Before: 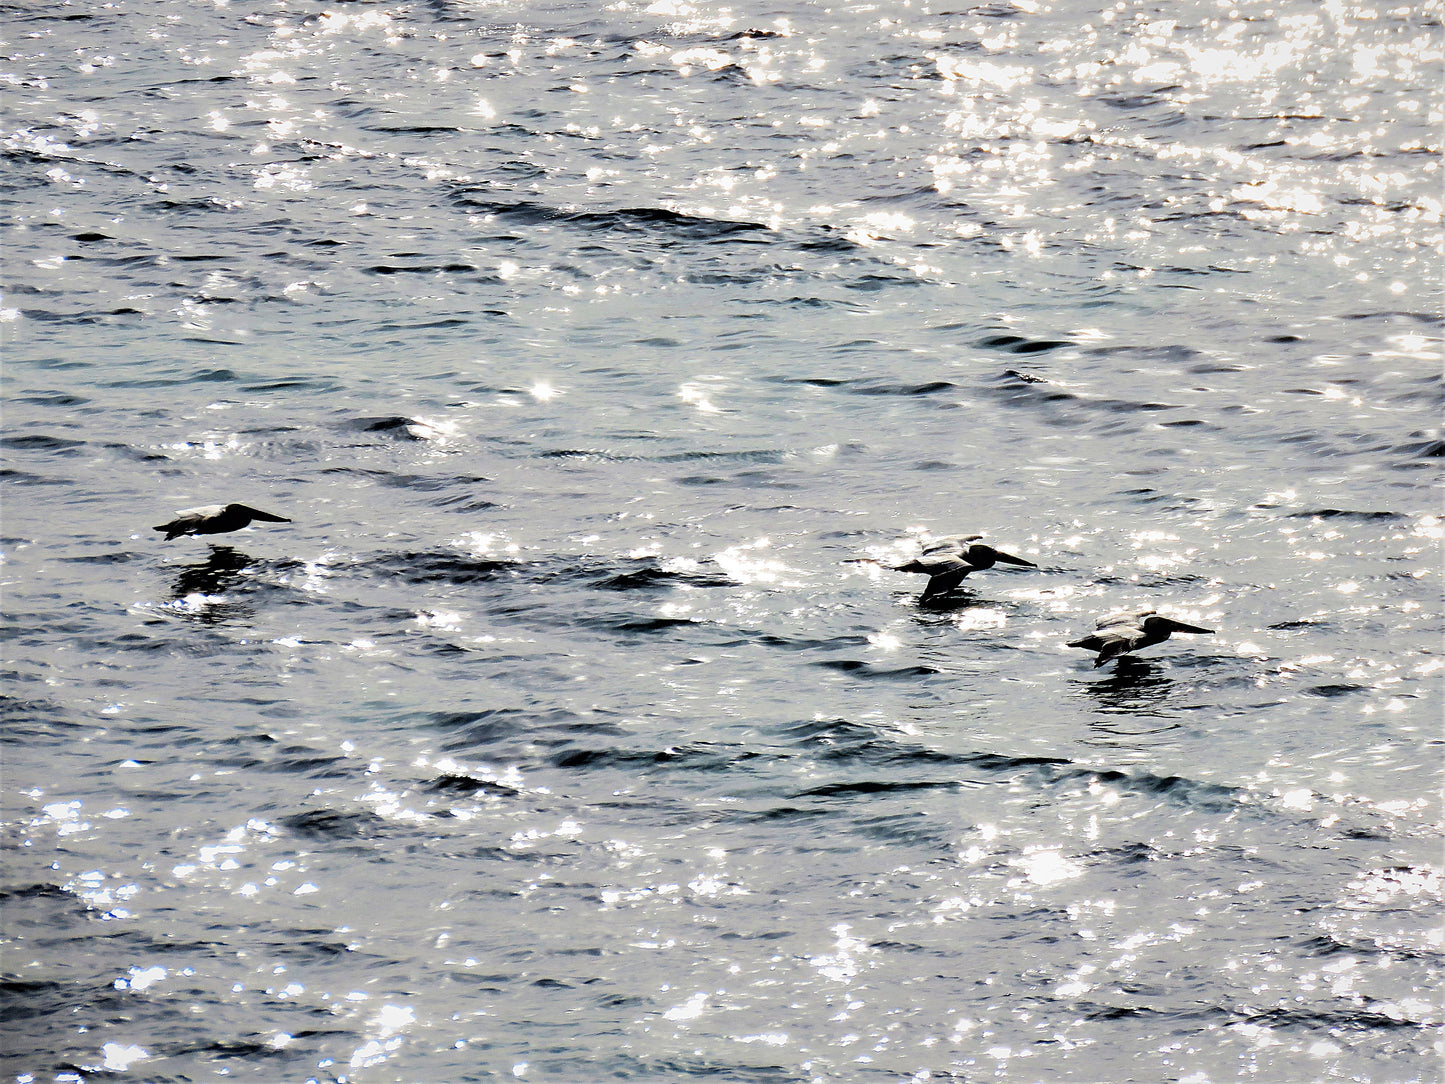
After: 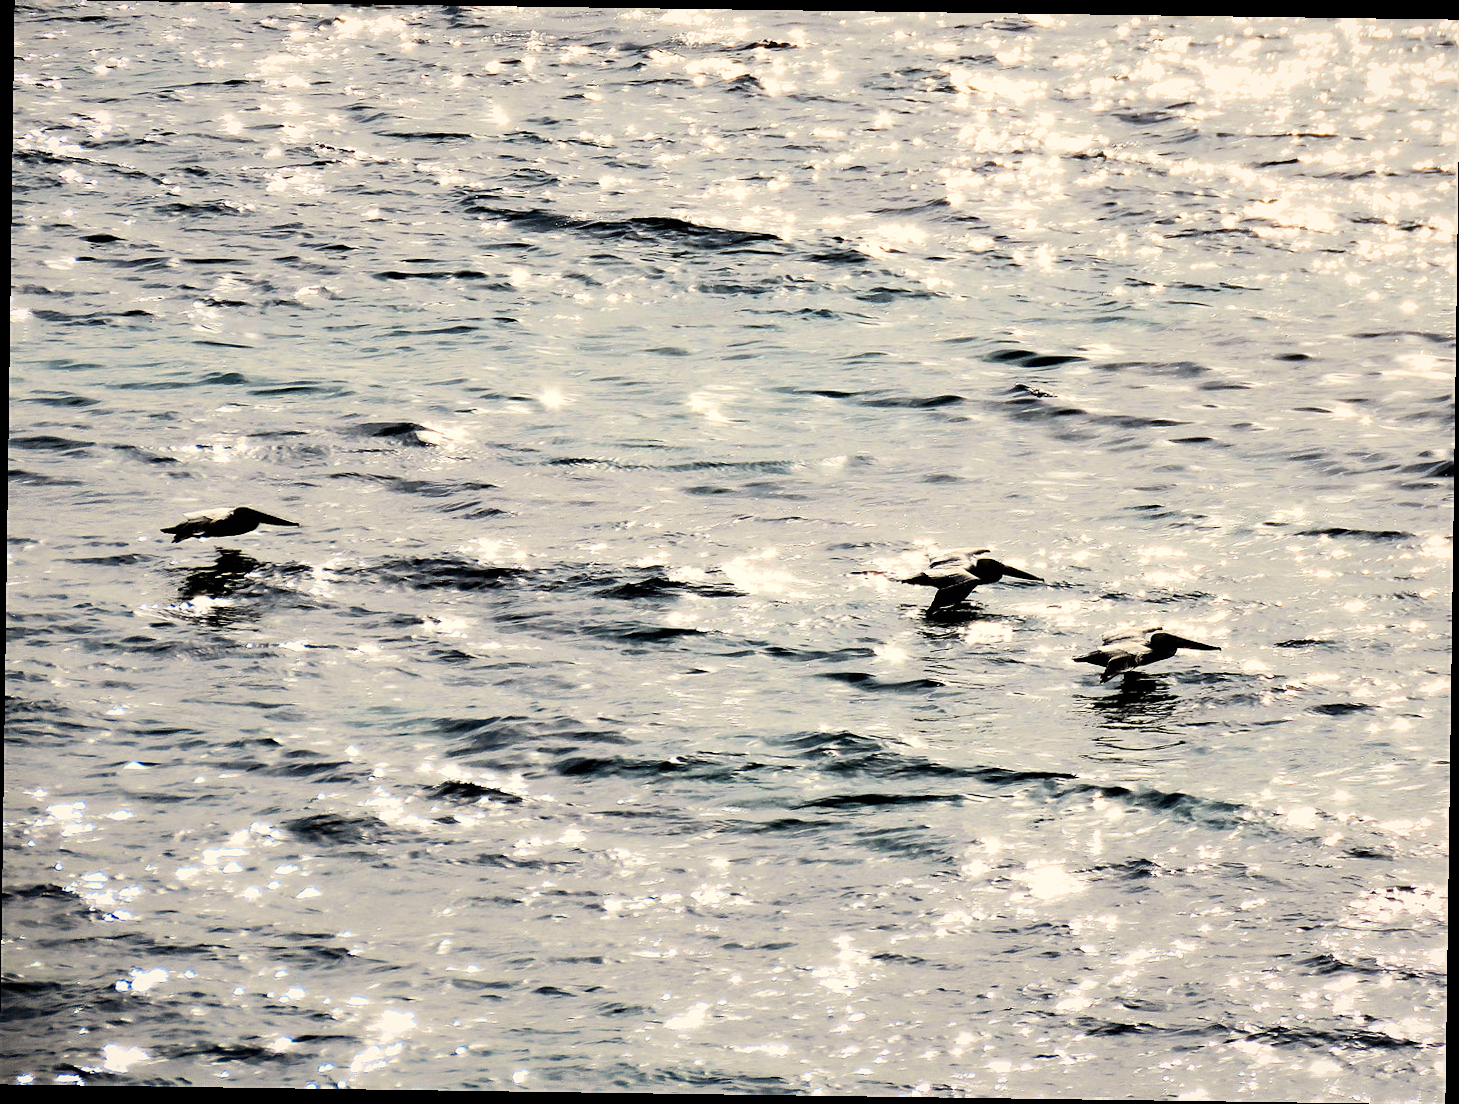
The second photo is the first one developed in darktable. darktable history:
contrast brightness saturation: contrast 0.22
rotate and perspective: rotation 0.8°, automatic cropping off
white balance: red 1.045, blue 0.932
